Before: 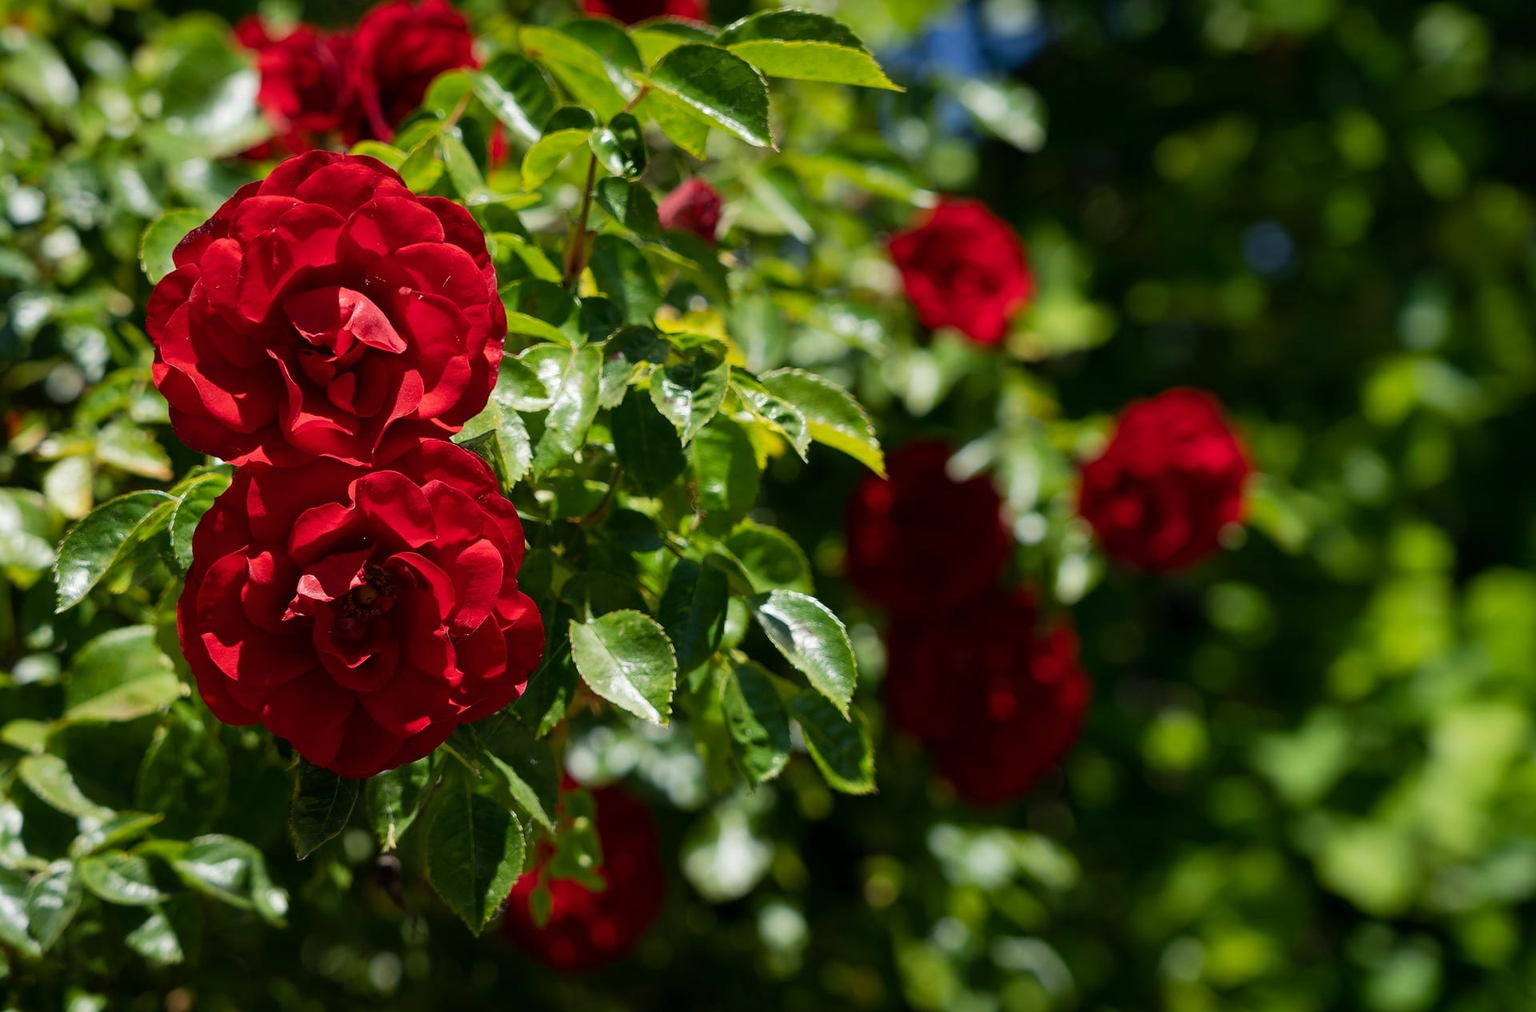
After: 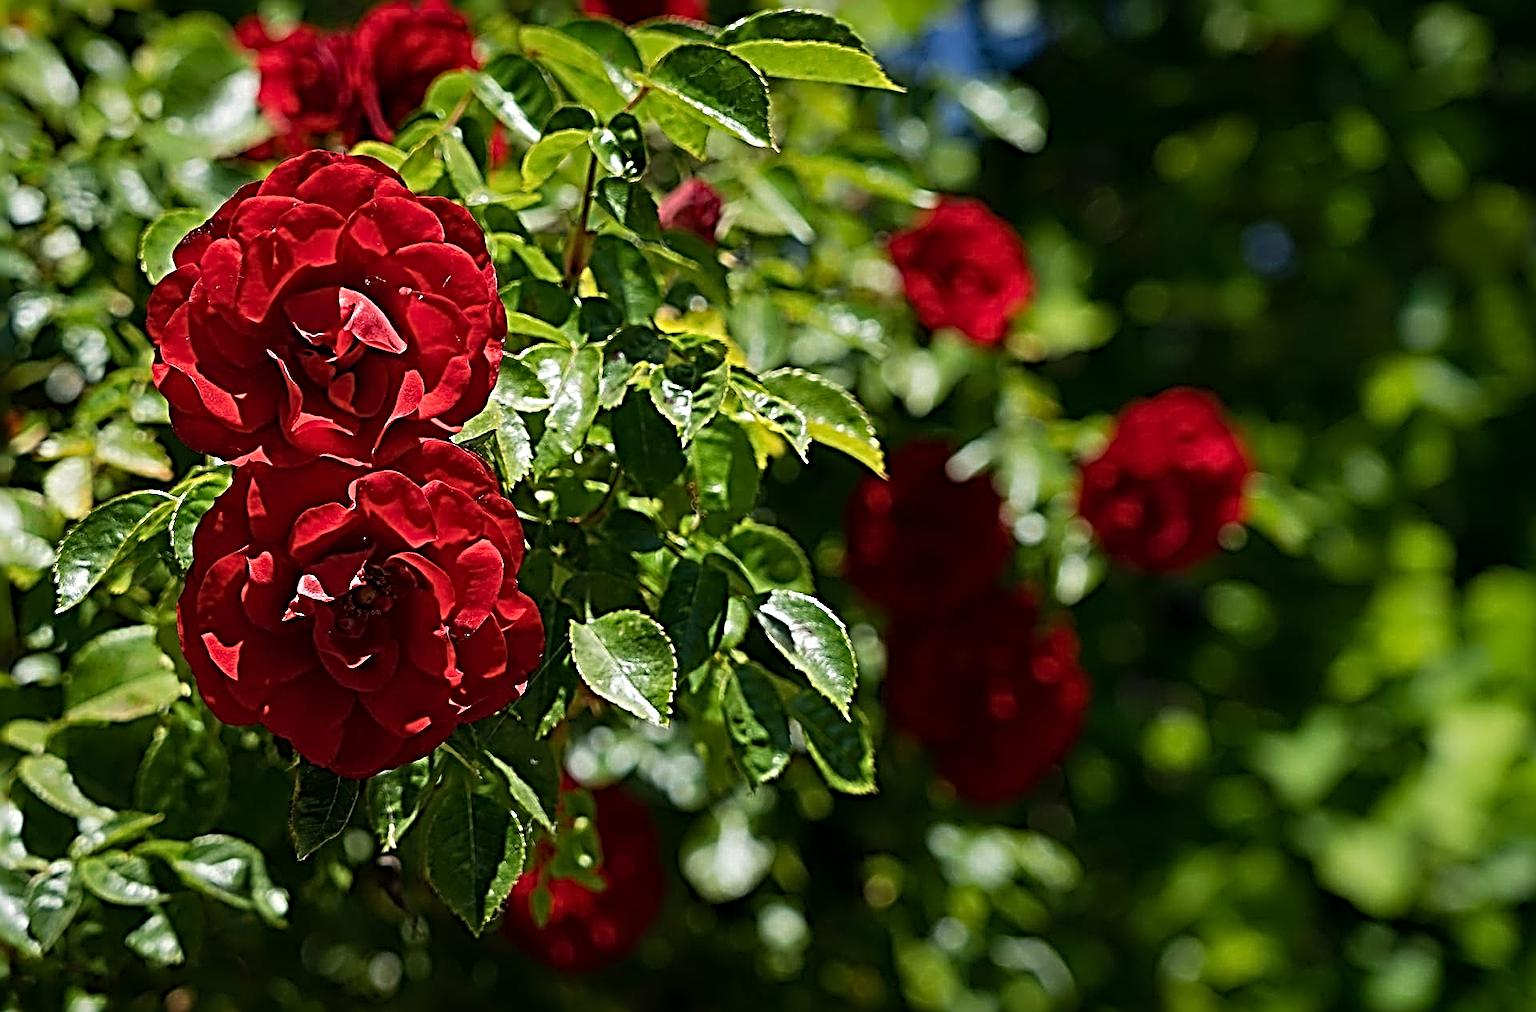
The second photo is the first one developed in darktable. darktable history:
sharpen: radius 4.051, amount 1.996
